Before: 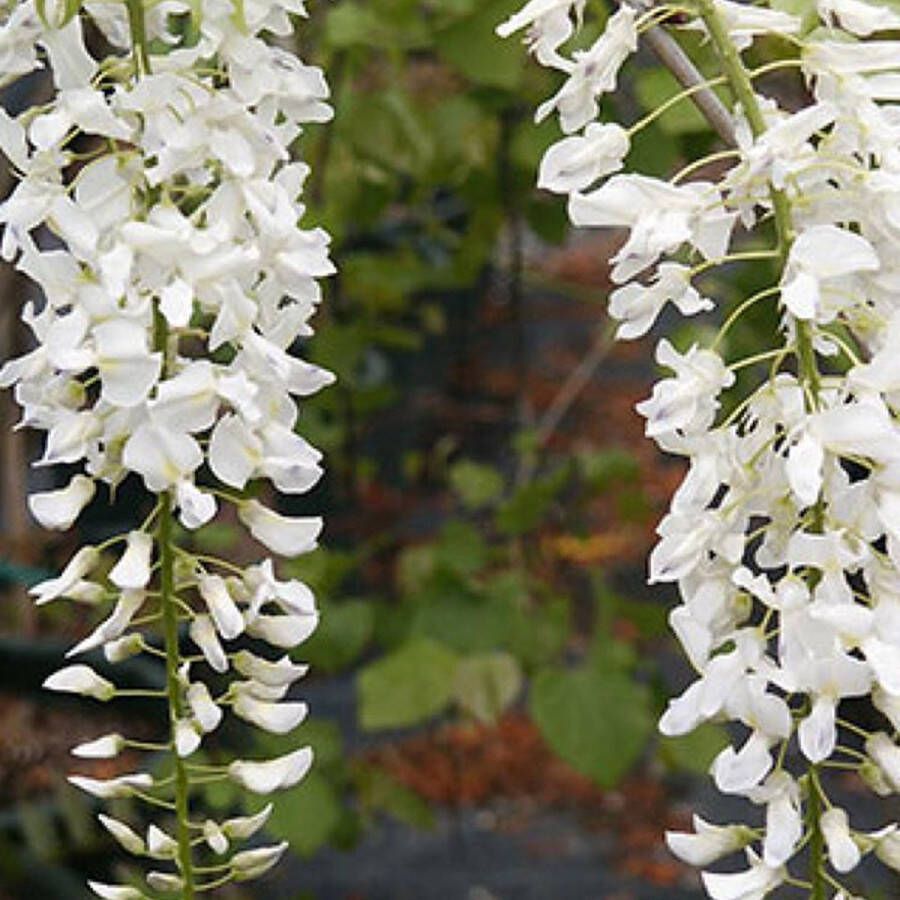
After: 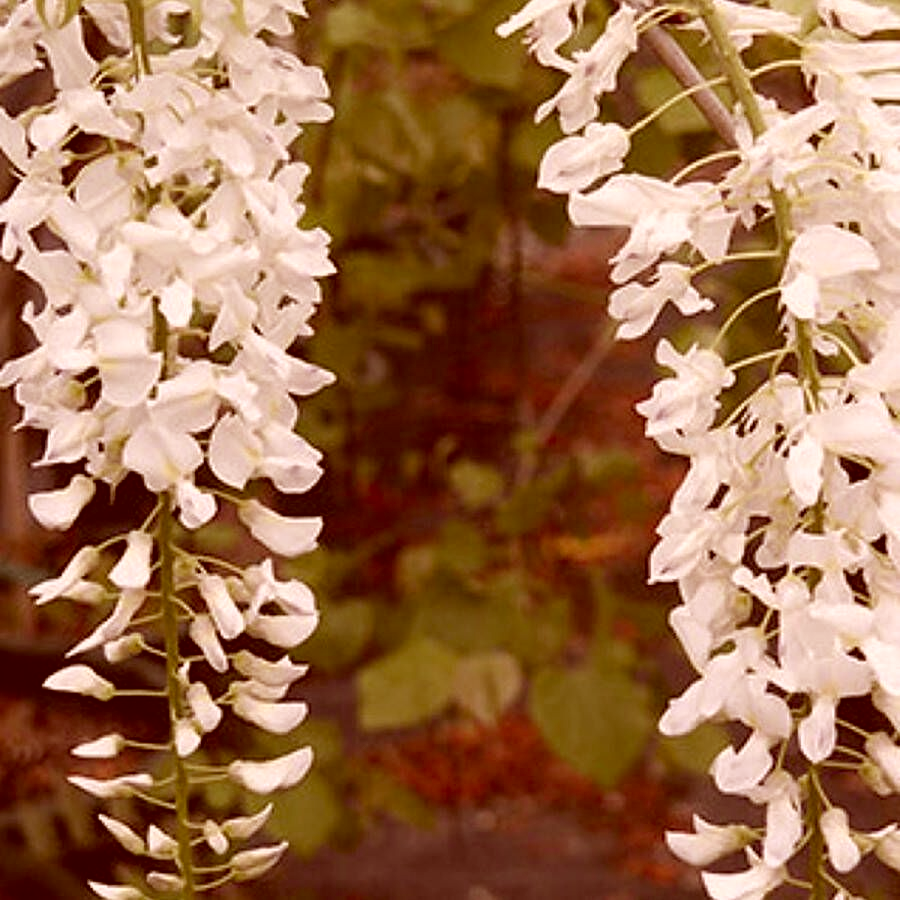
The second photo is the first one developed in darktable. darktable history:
color correction: highlights a* 9.41, highlights b* 9.08, shadows a* 39.47, shadows b* 39.76, saturation 0.77
